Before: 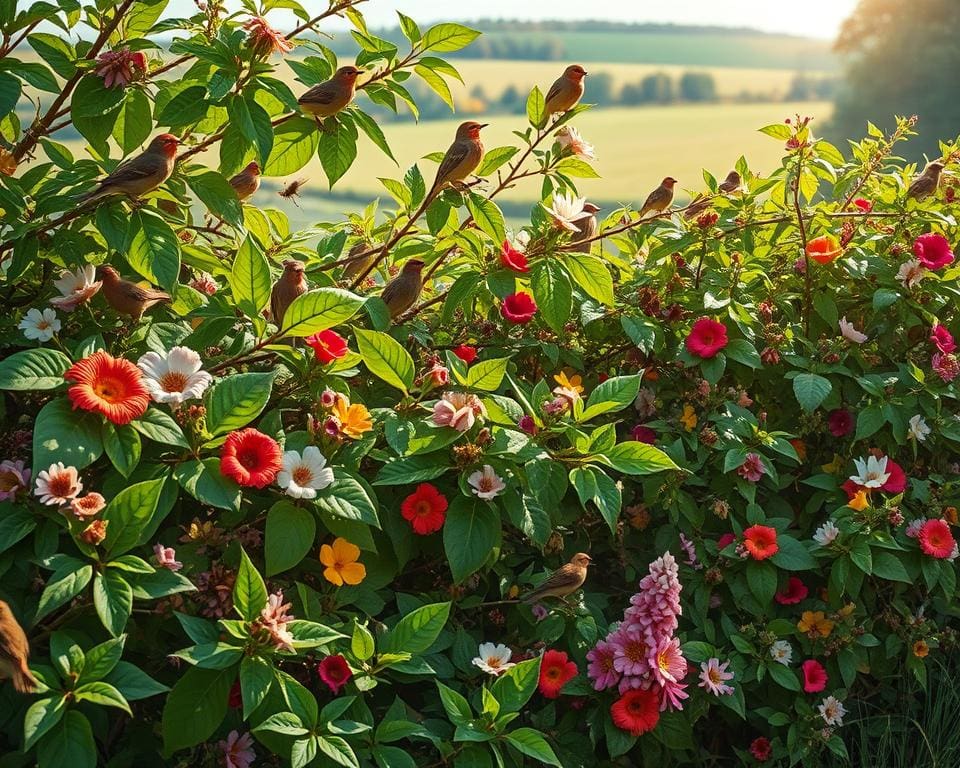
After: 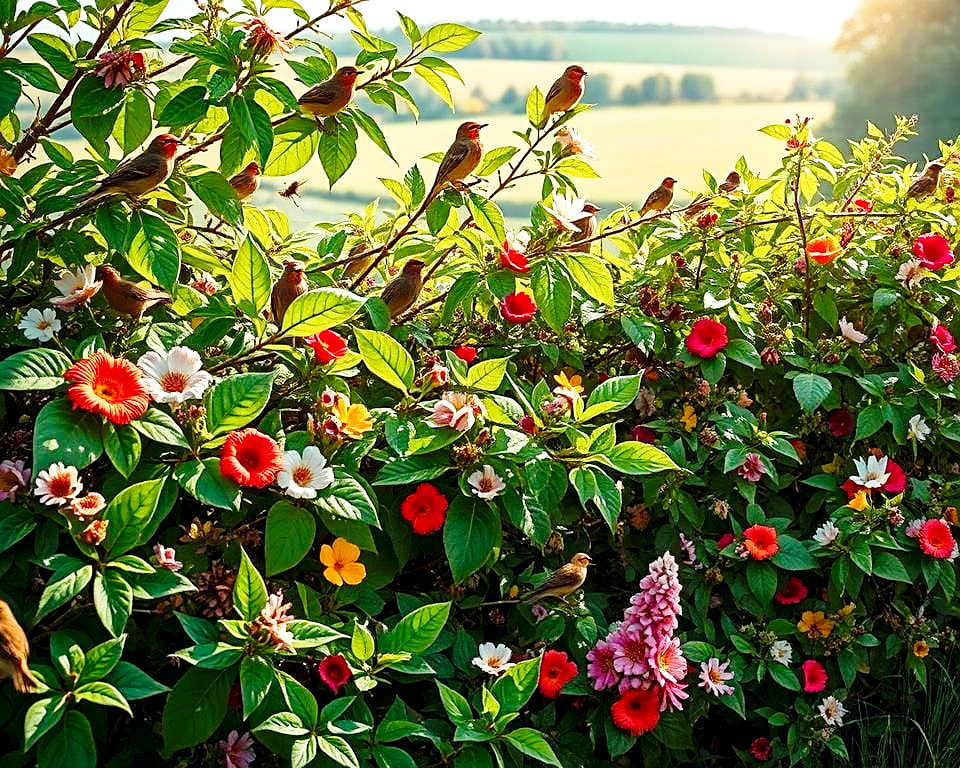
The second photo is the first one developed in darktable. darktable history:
sharpen: on, module defaults
base curve: curves: ch0 [(0, 0) (0.028, 0.03) (0.121, 0.232) (0.46, 0.748) (0.859, 0.968) (1, 1)], preserve colors none
local contrast: mode bilateral grid, contrast 20, coarseness 50, detail 120%, midtone range 0.2
exposure: black level correction 0.005, exposure 0.001 EV, compensate highlight preservation false
raw denoise: noise threshold 0.005, x [[0, 0.25, 0.5, 0.75, 1] ×4]
